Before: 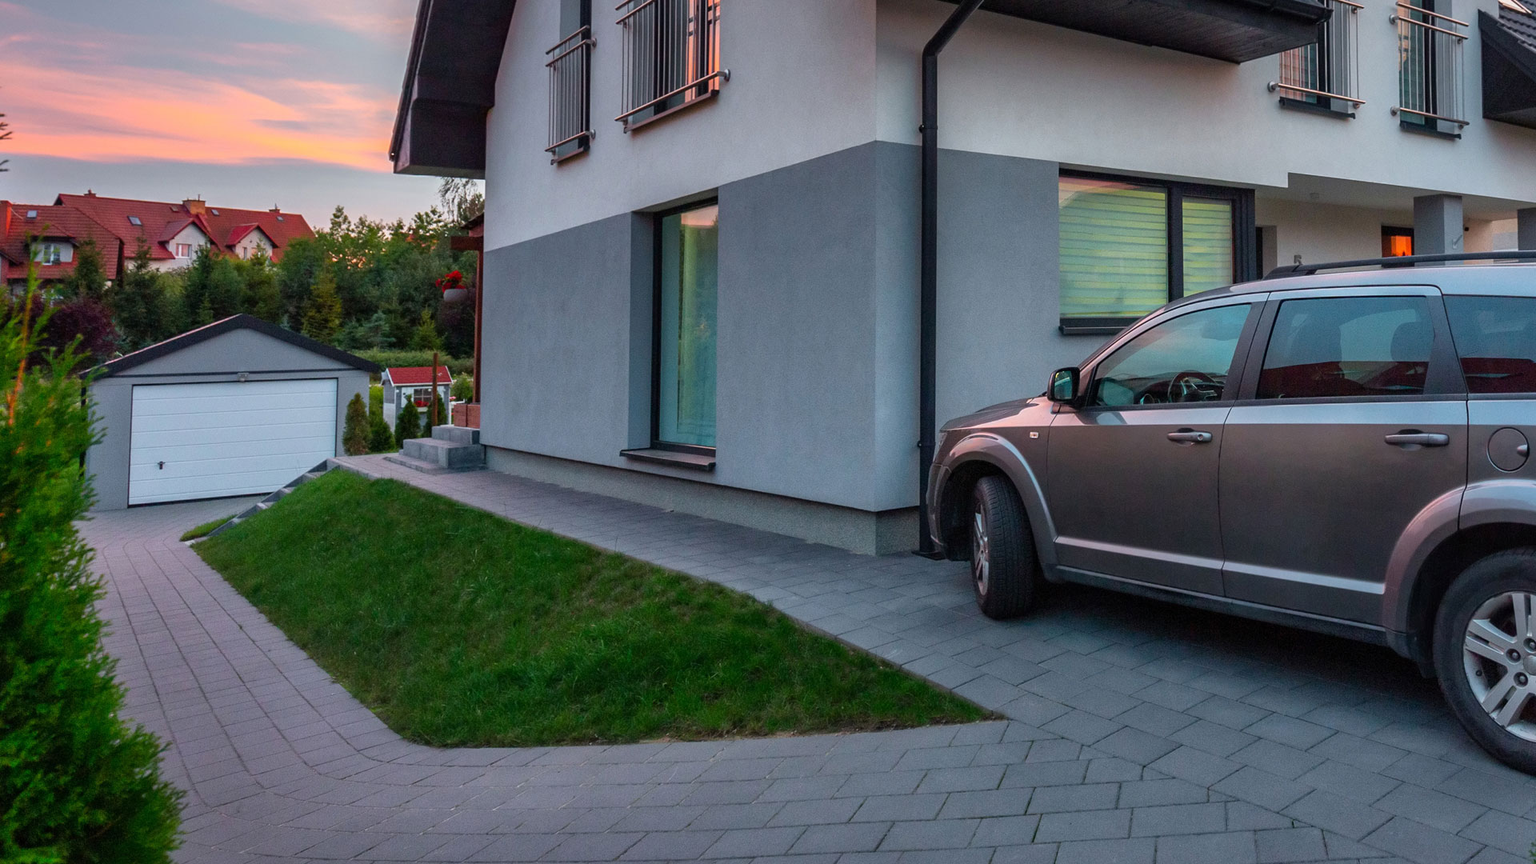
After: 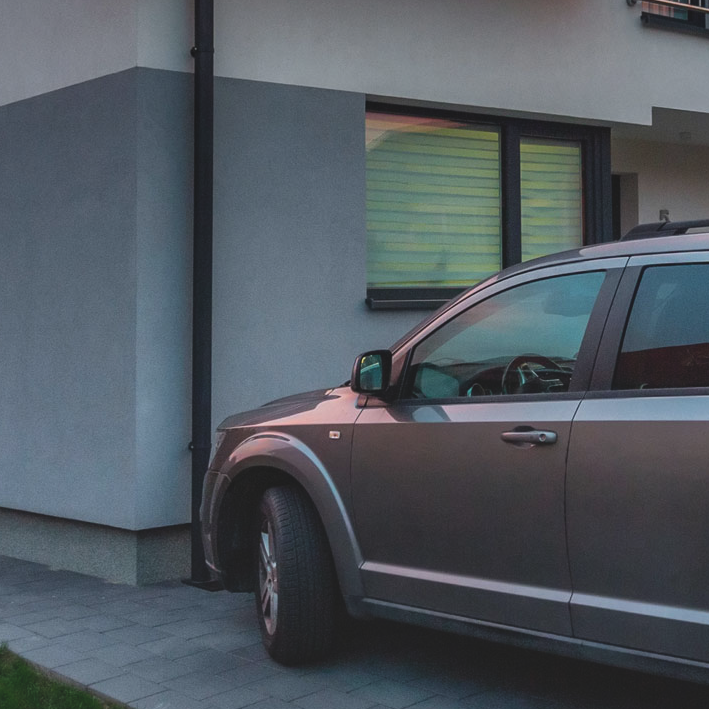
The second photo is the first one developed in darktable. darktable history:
exposure: black level correction -0.015, exposure -0.125 EV, compensate highlight preservation false
graduated density: on, module defaults
white balance: emerald 1
crop and rotate: left 49.936%, top 10.094%, right 13.136%, bottom 24.256%
